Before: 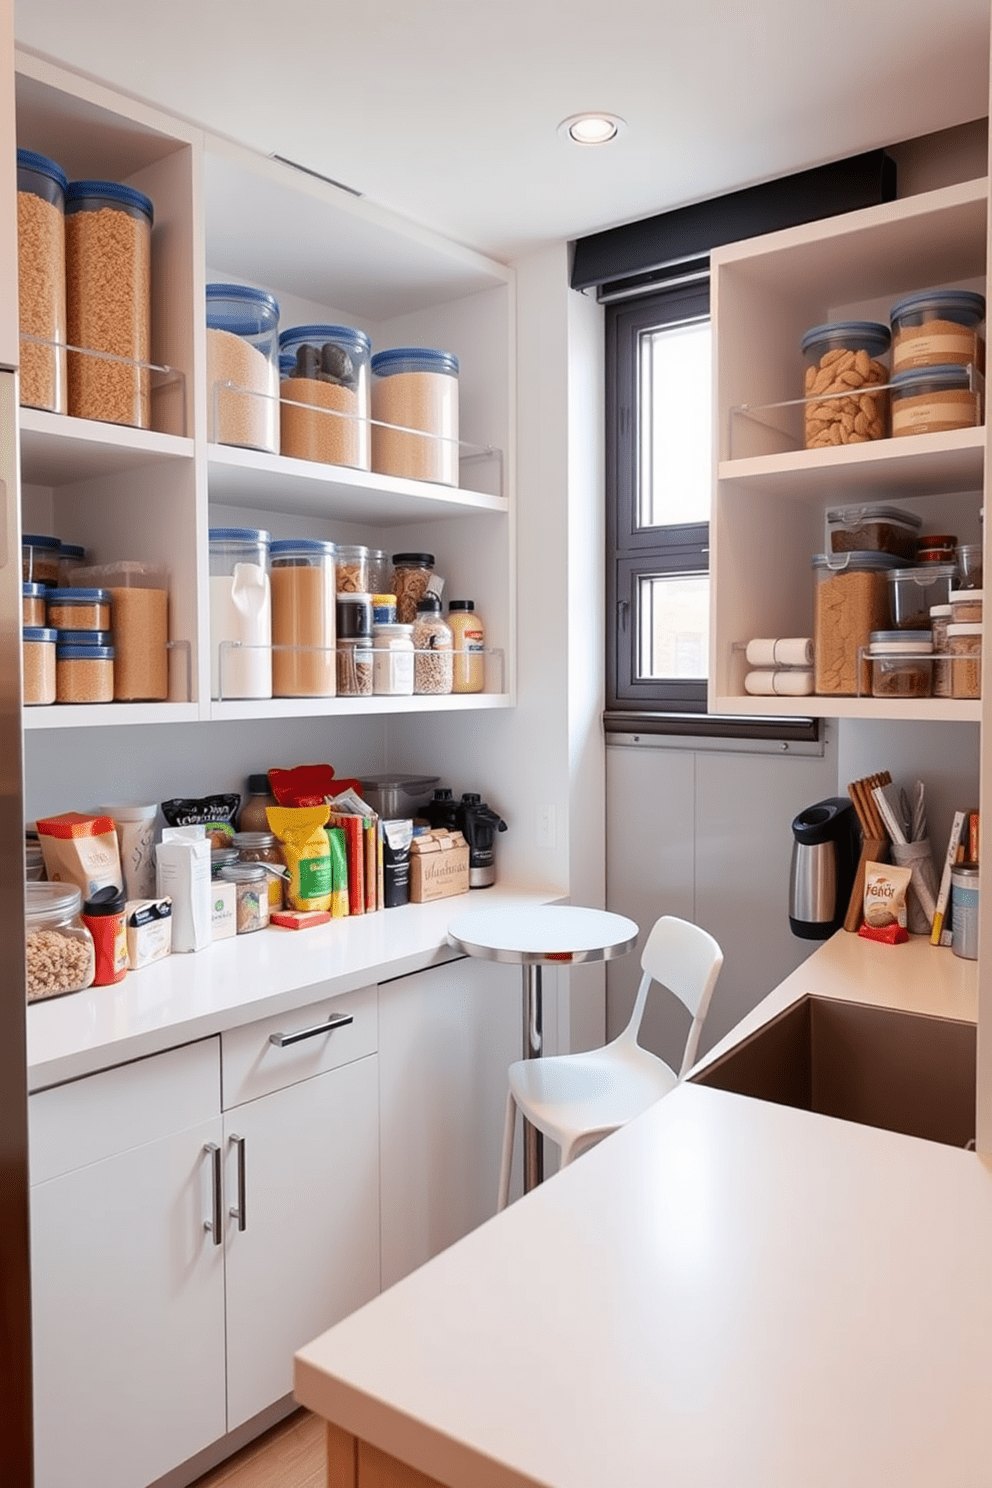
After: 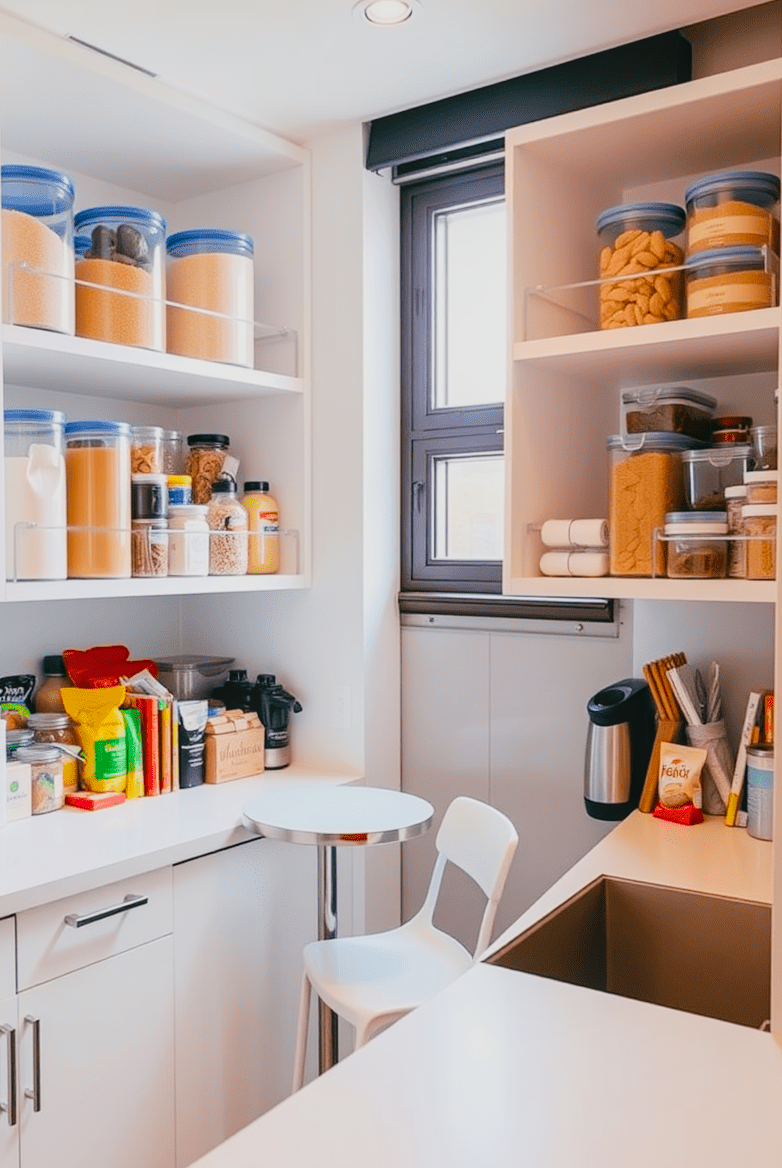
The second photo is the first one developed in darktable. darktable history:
crop and rotate: left 20.668%, top 7.998%, right 0.407%, bottom 13.464%
filmic rgb: black relative exposure -7.65 EV, white relative exposure 4.56 EV, hardness 3.61, iterations of high-quality reconstruction 0
exposure: black level correction -0.005, exposure 0.611 EV, compensate highlight preservation false
local contrast: detail 110%
color balance rgb: global offset › luminance -0.348%, global offset › chroma 0.11%, global offset › hue 162.36°, perceptual saturation grading › global saturation 40.519%, global vibrance 21.215%
